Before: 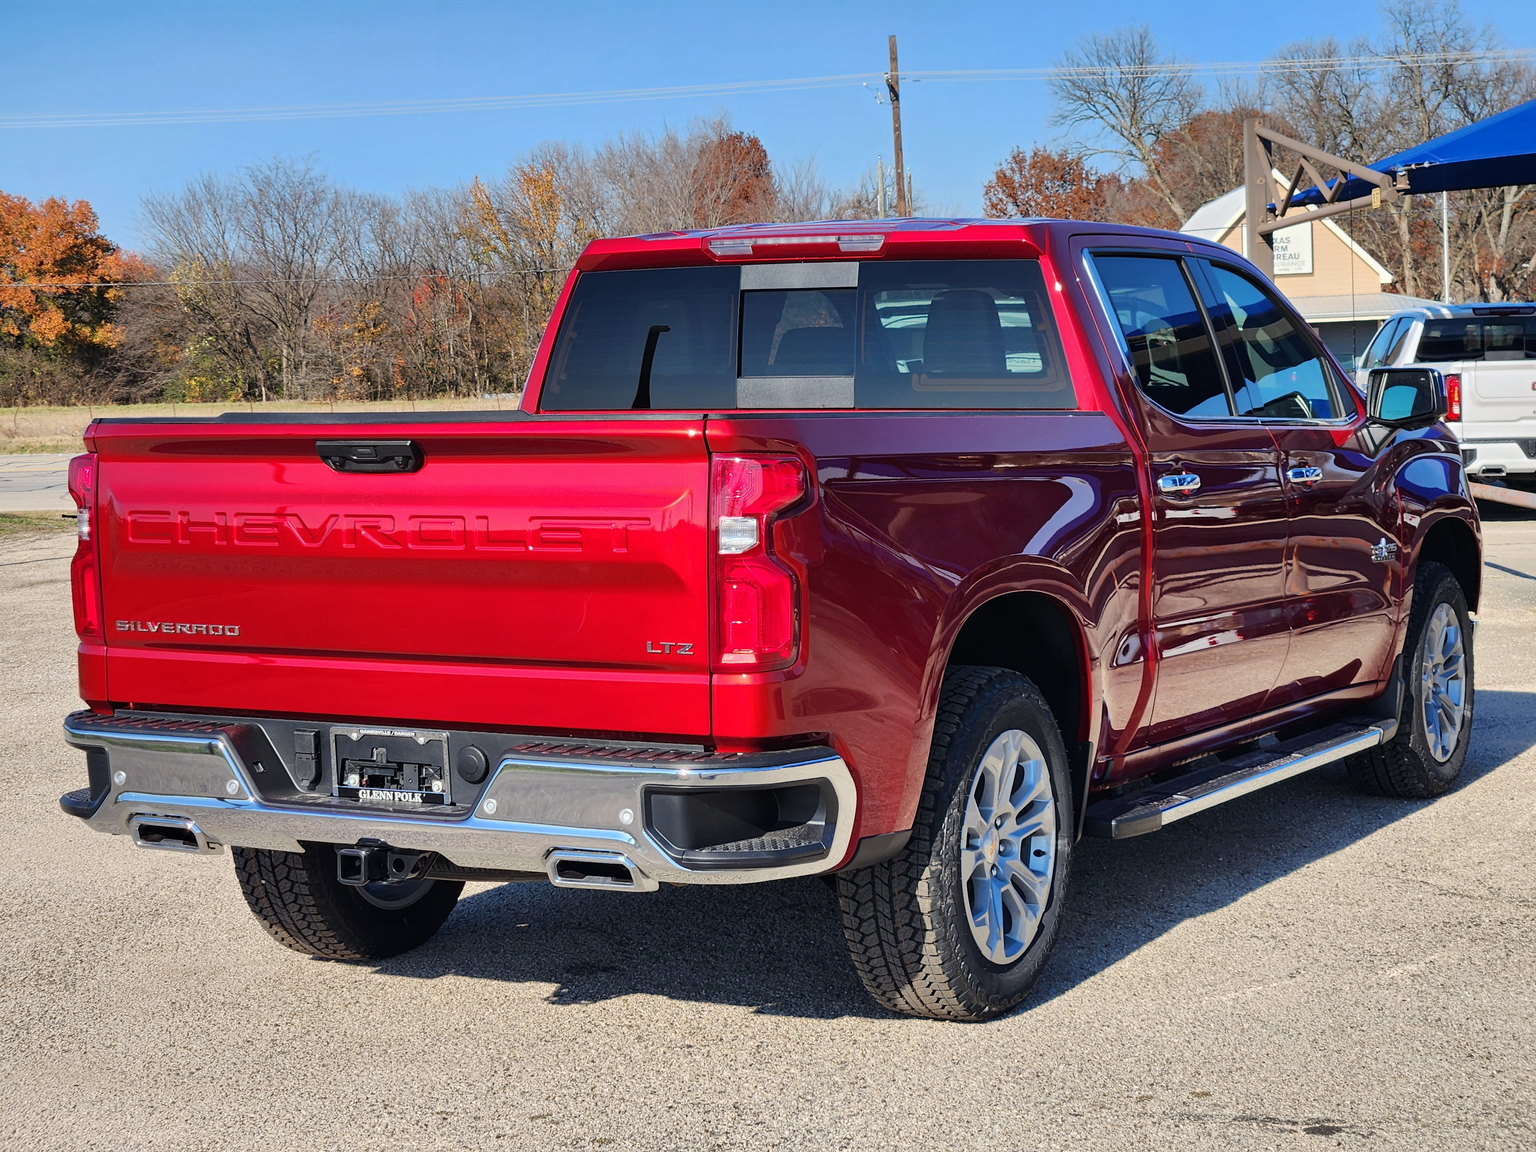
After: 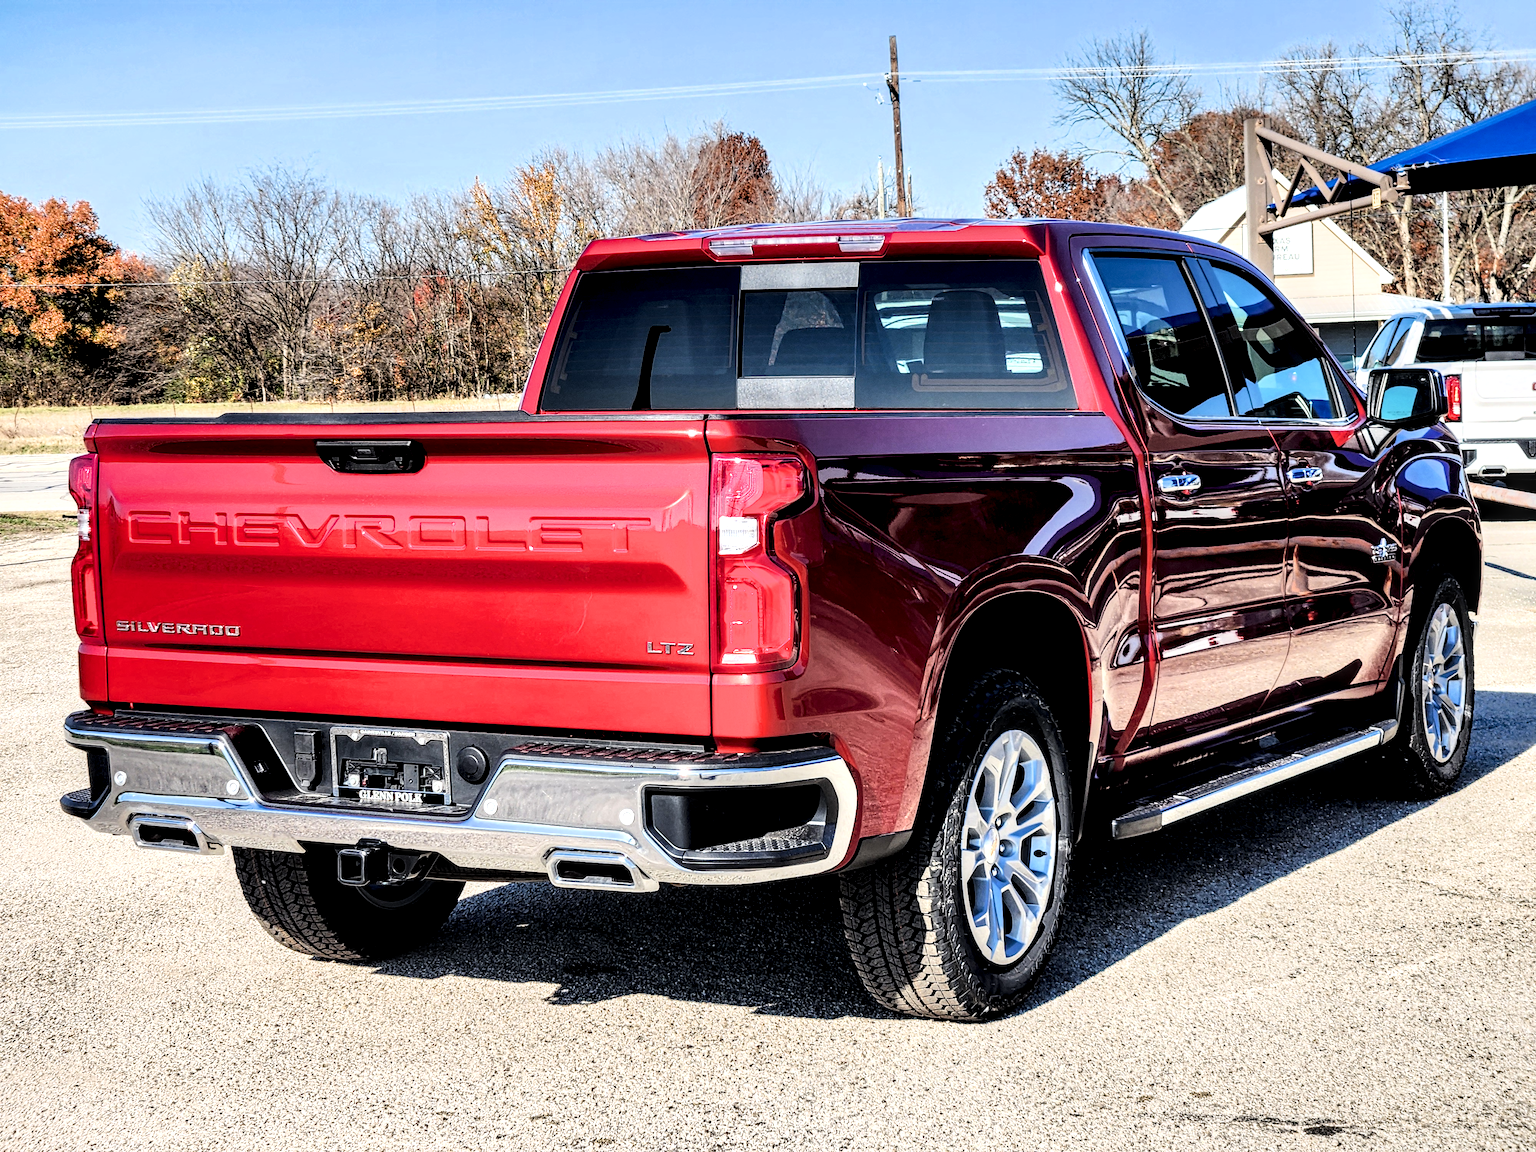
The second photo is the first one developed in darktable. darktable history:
tone equalizer: on, module defaults
filmic rgb: black relative exposure -5.41 EV, white relative exposure 2.89 EV, threshold 3 EV, dynamic range scaling -38.13%, hardness 3.98, contrast 1.592, highlights saturation mix -0.766%, iterations of high-quality reconstruction 0, enable highlight reconstruction true
local contrast: highlights 65%, shadows 54%, detail 168%, midtone range 0.508
exposure: black level correction 0.001, exposure 0.499 EV, compensate highlight preservation false
